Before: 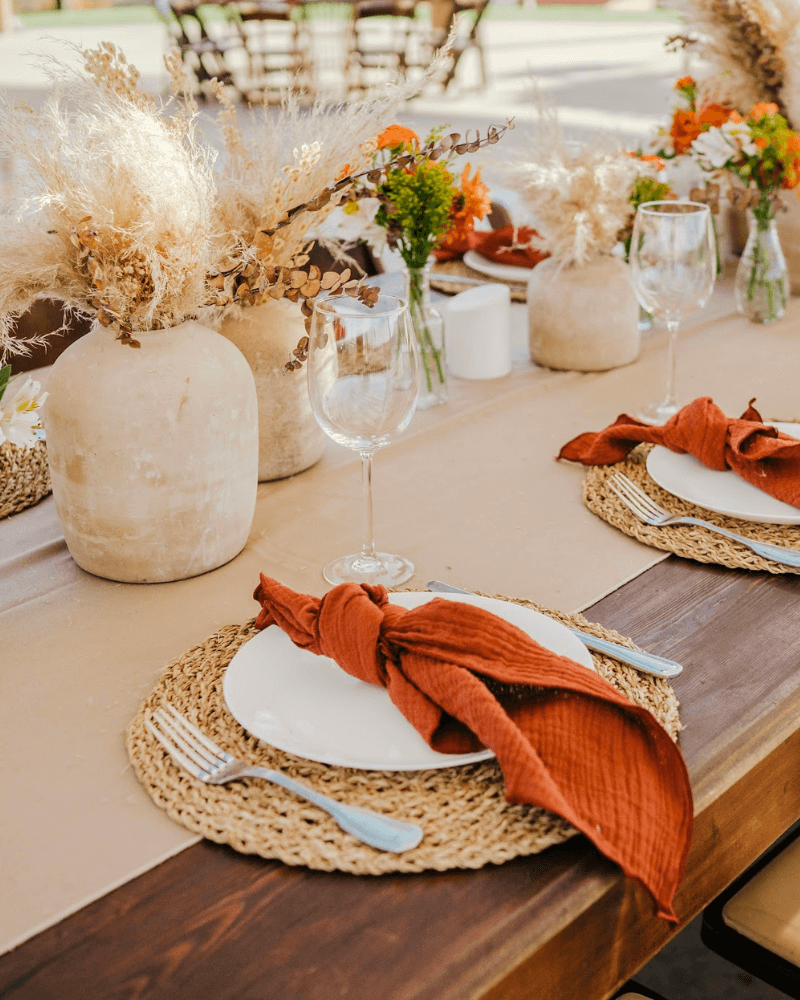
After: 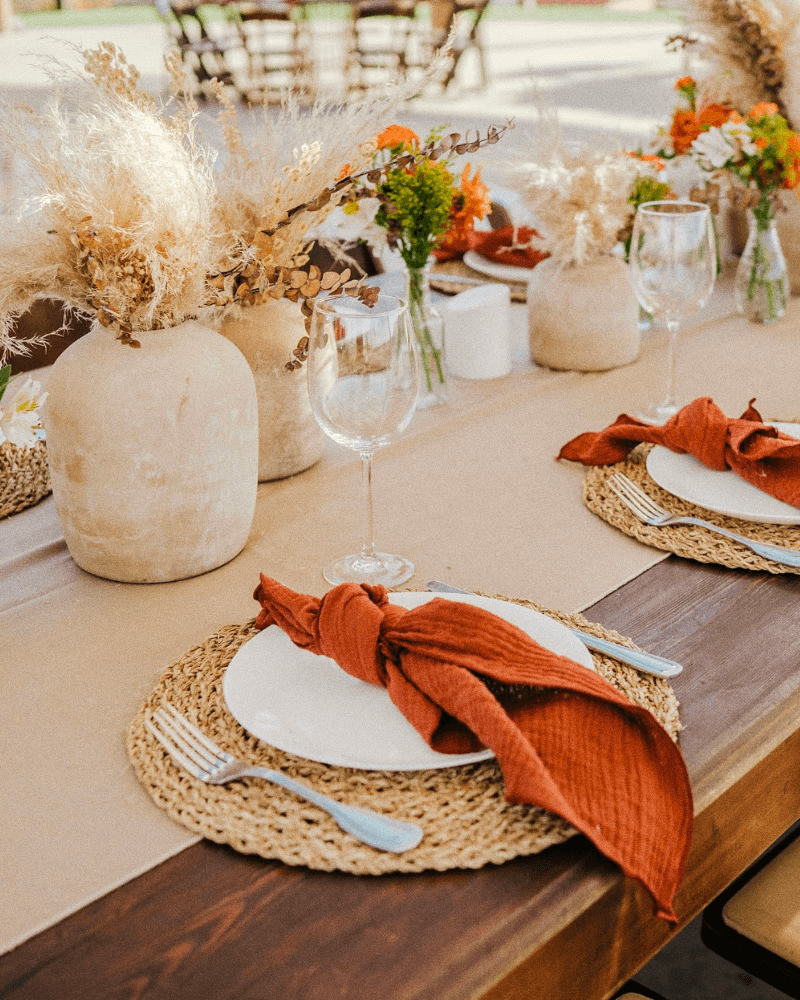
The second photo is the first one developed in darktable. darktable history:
grain: coarseness 0.47 ISO
tone equalizer: on, module defaults
